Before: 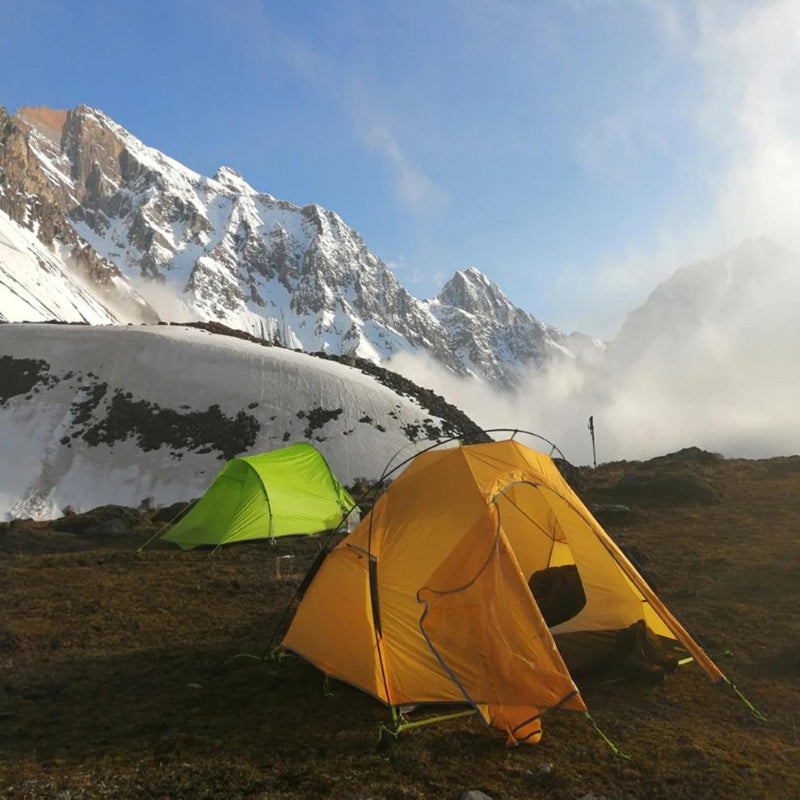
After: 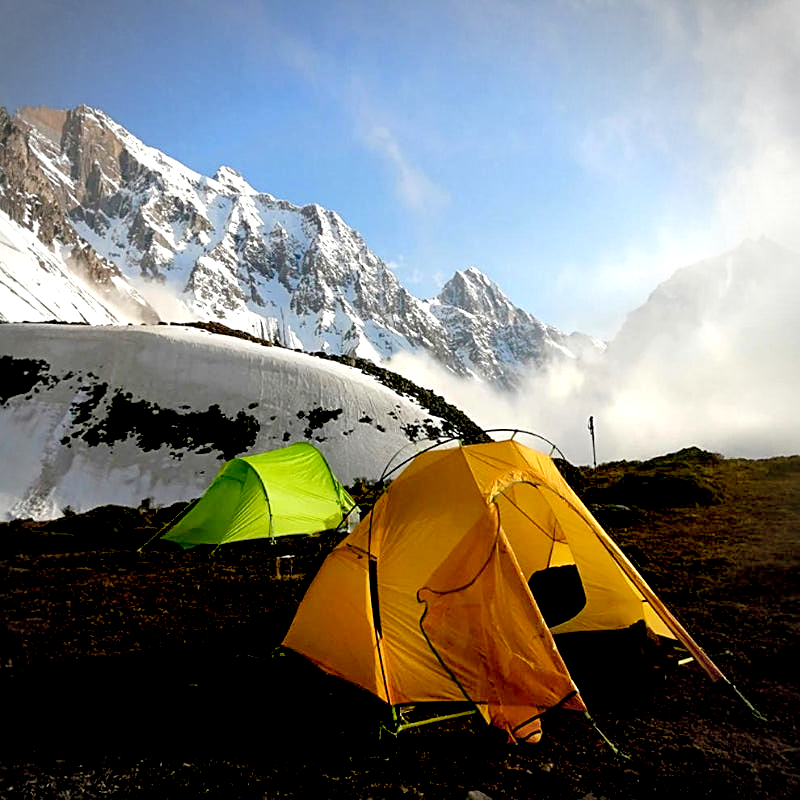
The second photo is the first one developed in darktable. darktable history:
contrast brightness saturation: saturation -0.04
sharpen: on, module defaults
color balance rgb: perceptual saturation grading › global saturation 20%, perceptual saturation grading › highlights -25%, perceptual saturation grading › shadows 25%
exposure: black level correction 0.04, exposure 0.5 EV, compensate highlight preservation false
shadows and highlights: shadows 12, white point adjustment 1.2, highlights -0.36, soften with gaussian
vignetting: automatic ratio true
